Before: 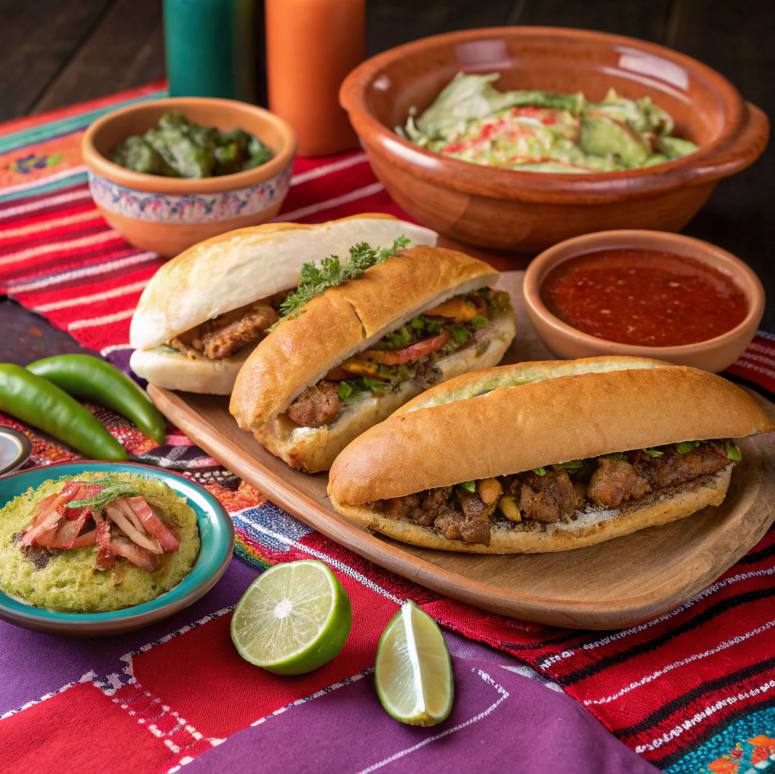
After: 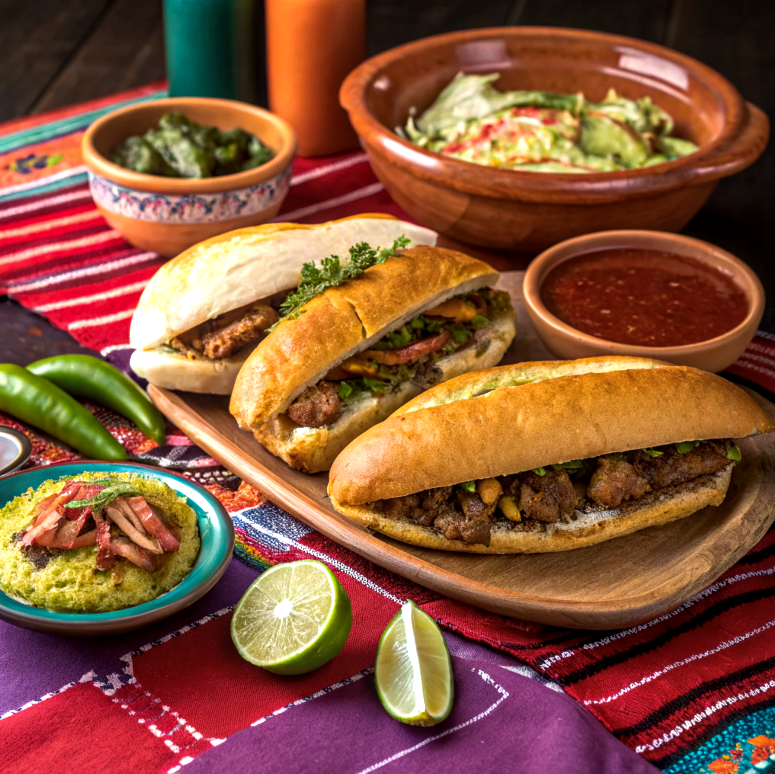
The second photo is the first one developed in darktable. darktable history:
color balance rgb: perceptual brilliance grading › highlights 14.29%, perceptual brilliance grading › mid-tones -5.92%, perceptual brilliance grading › shadows -26.83%, global vibrance 31.18%
local contrast: on, module defaults
